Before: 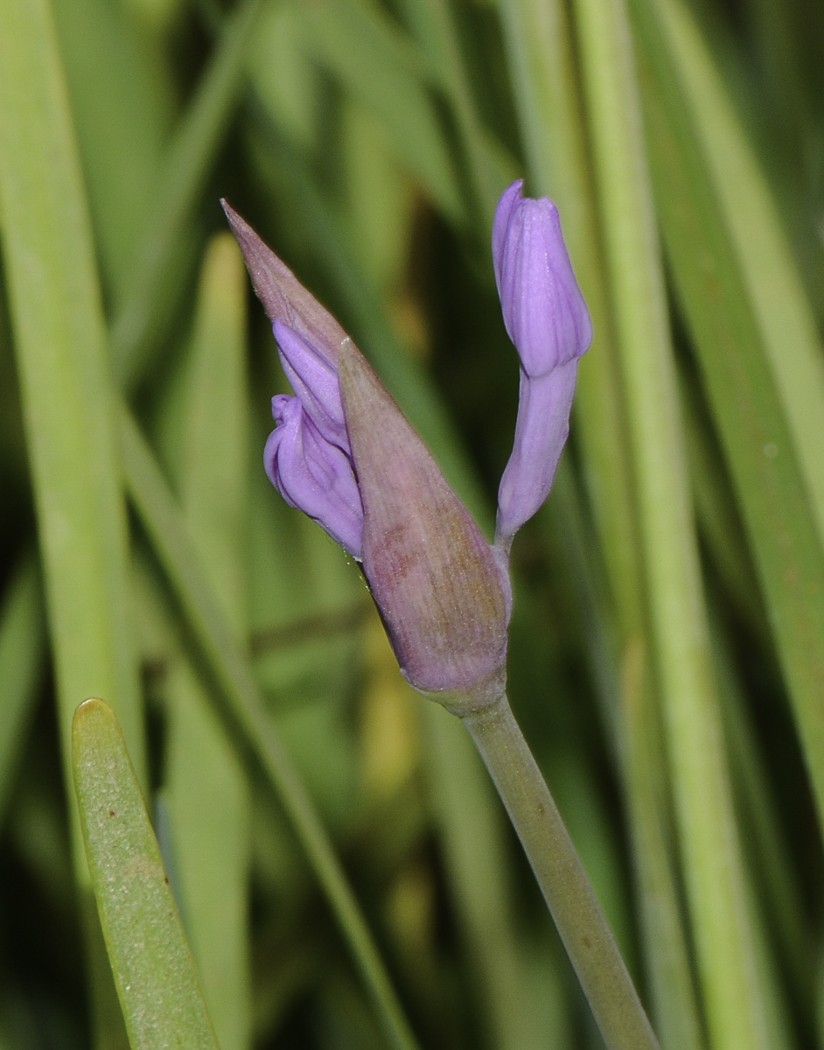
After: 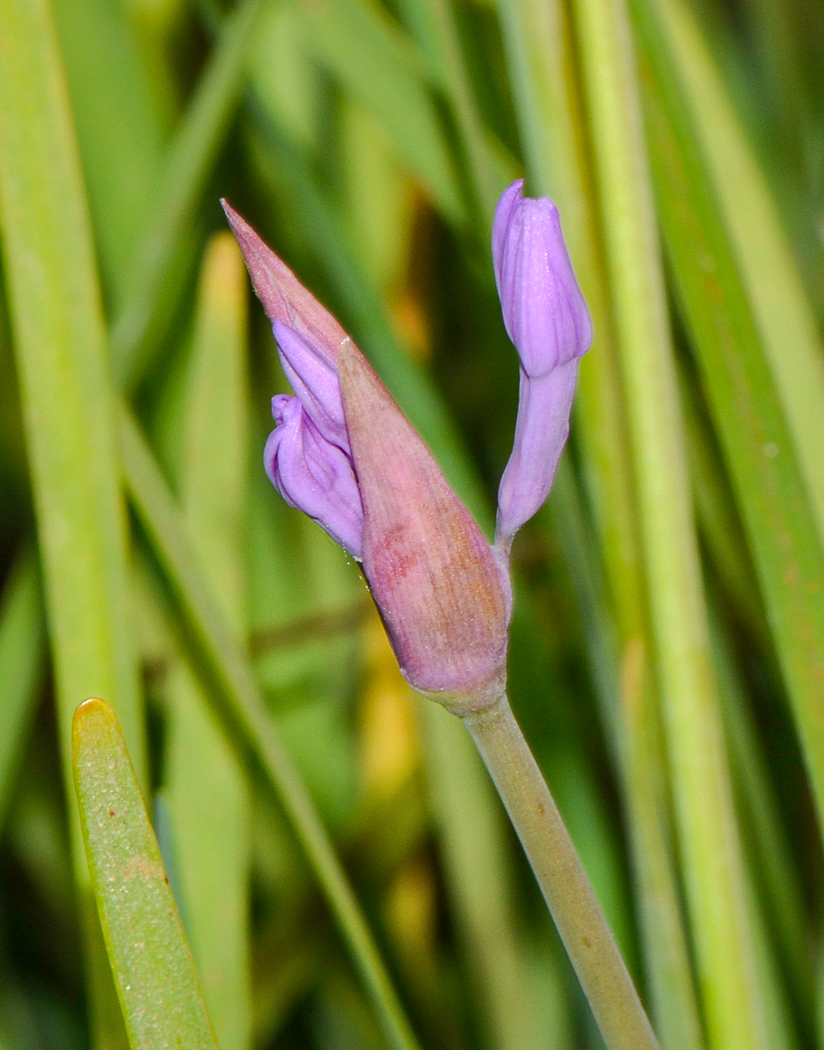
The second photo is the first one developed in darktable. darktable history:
shadows and highlights: shadows 40, highlights -60
local contrast: on, module defaults
exposure: exposure 0.375 EV, compensate highlight preservation false
